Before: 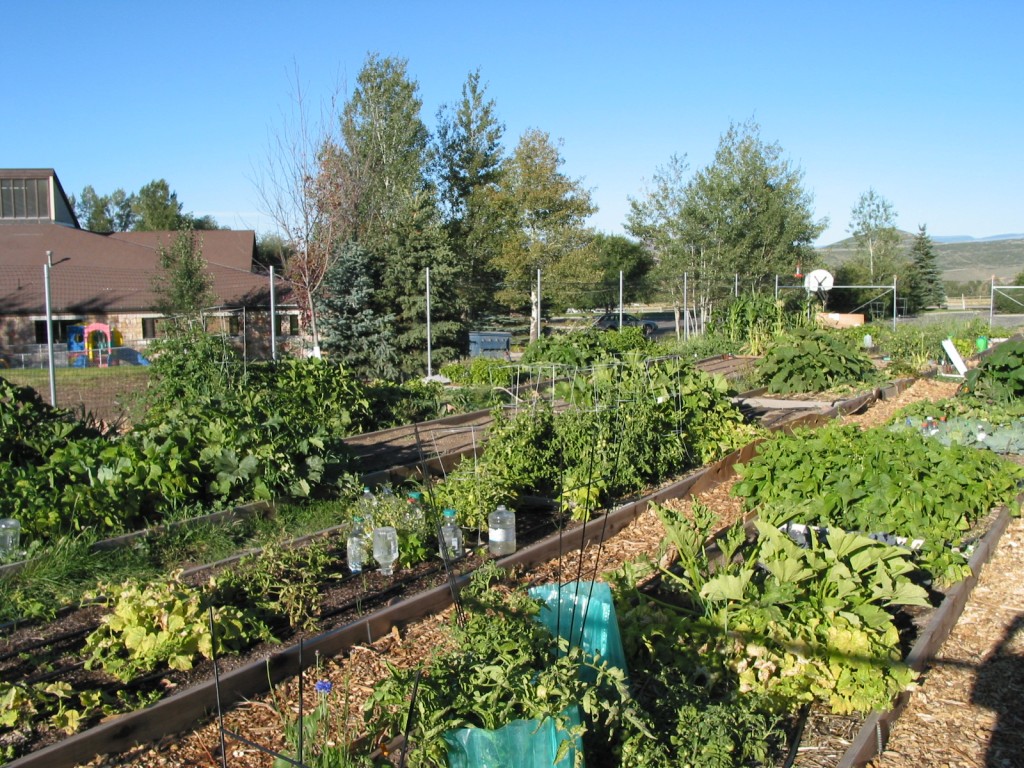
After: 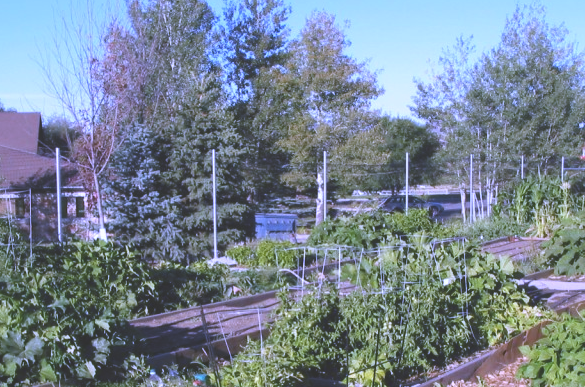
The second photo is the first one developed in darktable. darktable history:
exposure: black level correction -0.028, compensate highlight preservation false
crop: left 20.932%, top 15.471%, right 21.848%, bottom 34.081%
white balance: red 0.98, blue 1.61
